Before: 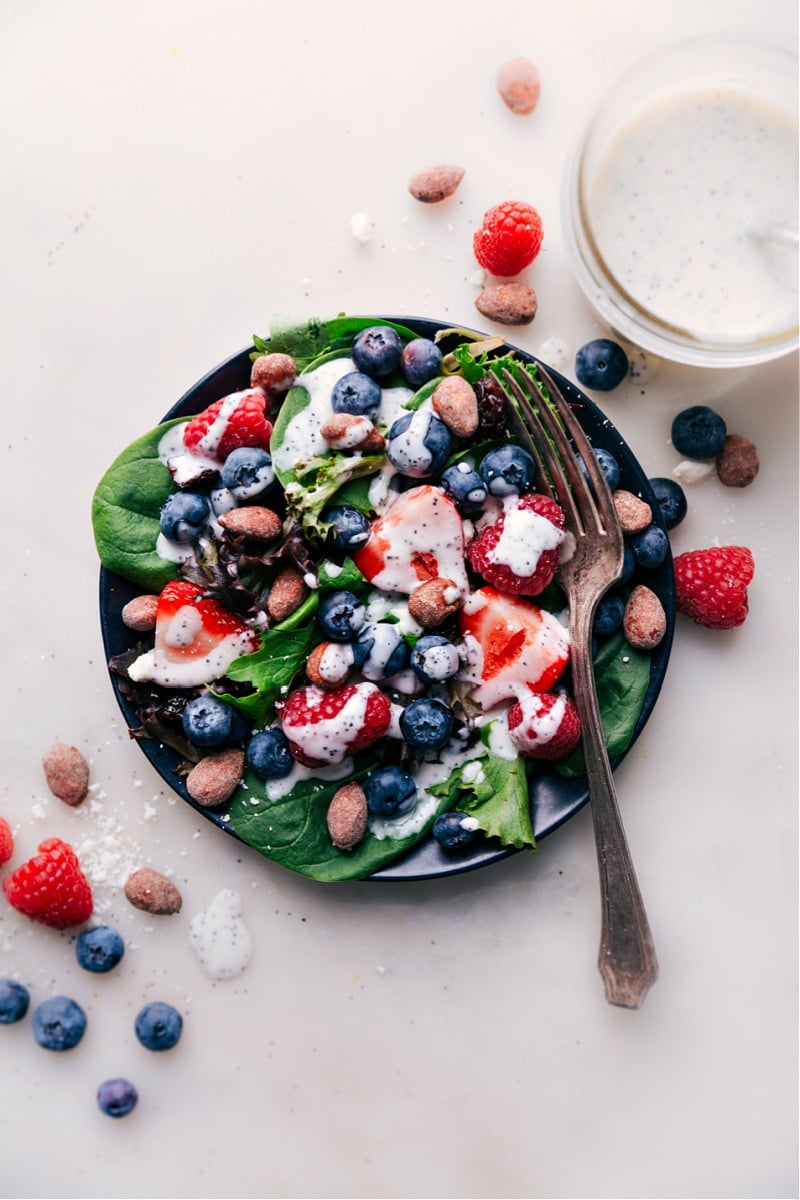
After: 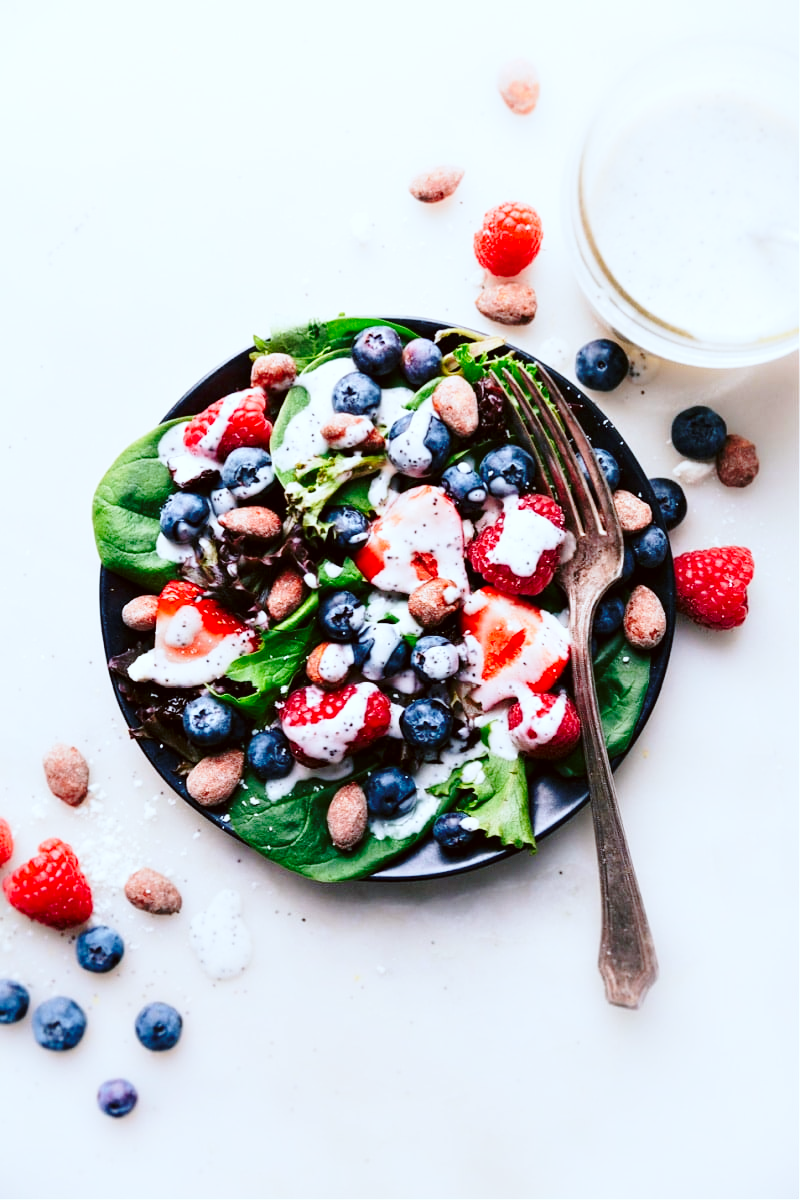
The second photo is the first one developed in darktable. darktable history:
base curve: curves: ch0 [(0, 0) (0.028, 0.03) (0.121, 0.232) (0.46, 0.748) (0.859, 0.968) (1, 1)], preserve colors none
color correction: highlights a* -3.13, highlights b* -6.26, shadows a* 3.12, shadows b* 5.56
